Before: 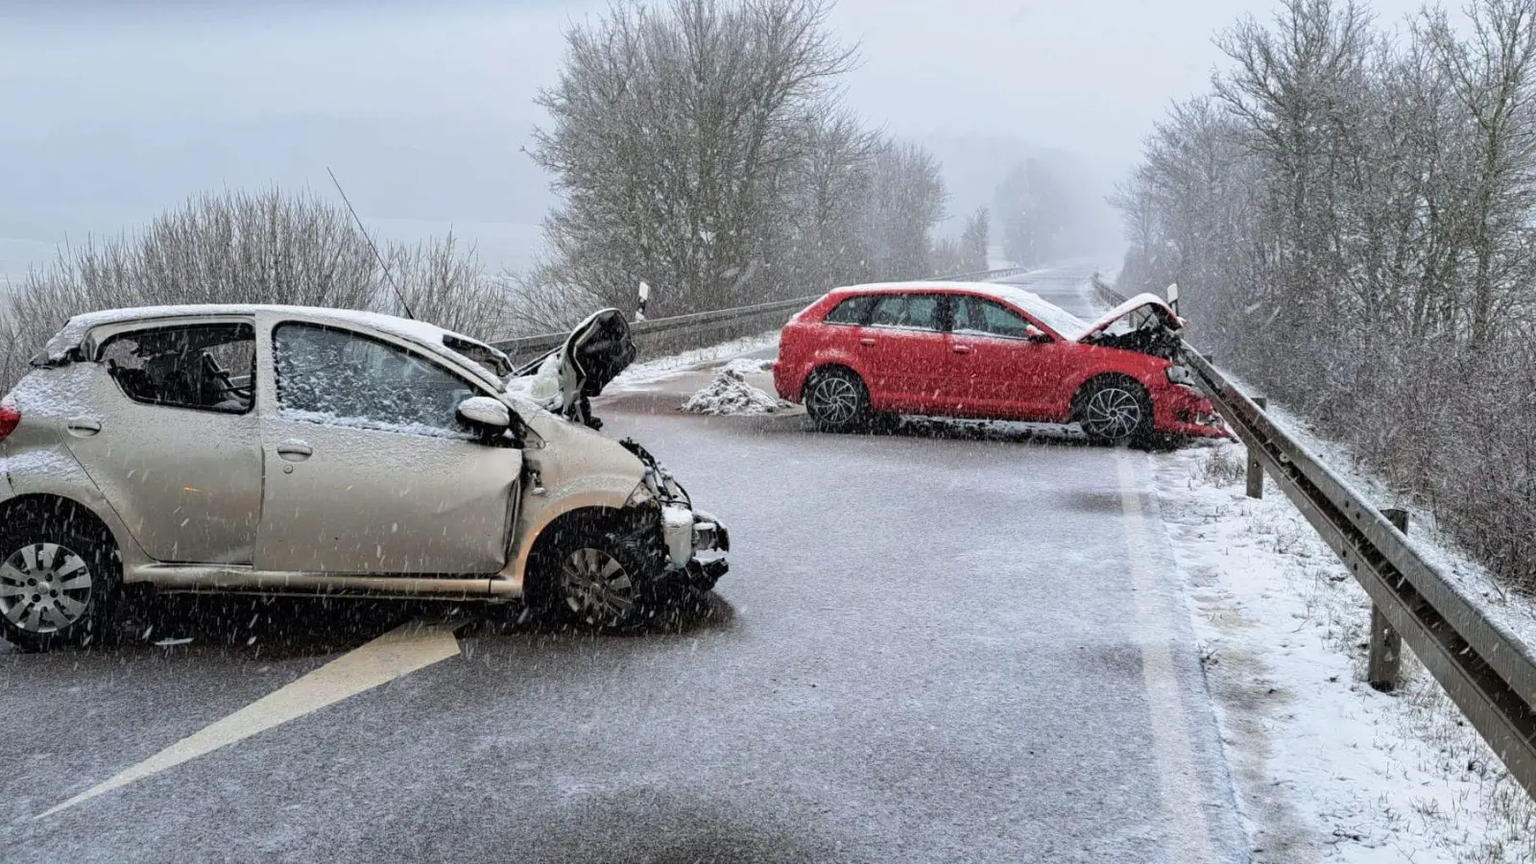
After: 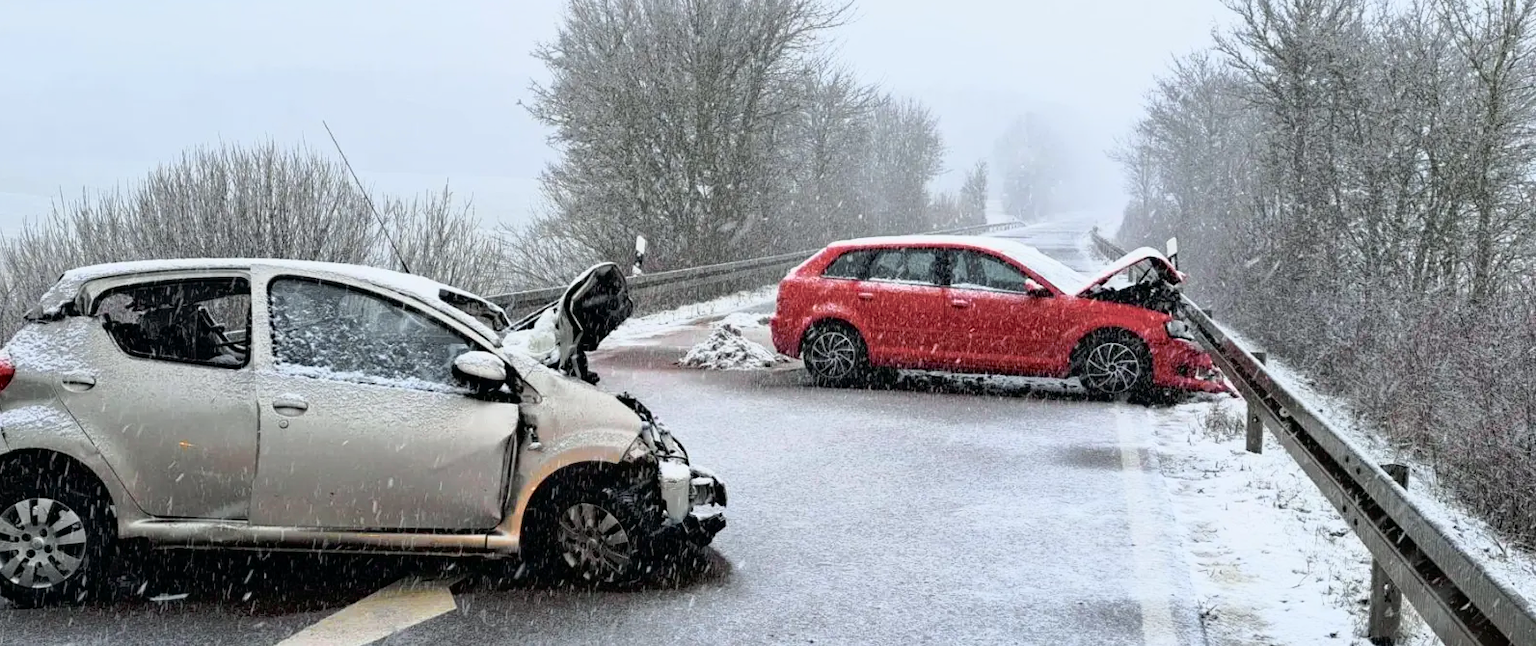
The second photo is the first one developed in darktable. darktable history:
crop: left 0.383%, top 5.5%, bottom 19.842%
tone curve: curves: ch0 [(0, 0) (0.105, 0.068) (0.181, 0.185) (0.28, 0.291) (0.384, 0.404) (0.485, 0.531) (0.638, 0.681) (0.795, 0.879) (1, 0.977)]; ch1 [(0, 0) (0.161, 0.092) (0.35, 0.33) (0.379, 0.401) (0.456, 0.469) (0.504, 0.5) (0.512, 0.514) (0.58, 0.597) (0.635, 0.646) (1, 1)]; ch2 [(0, 0) (0.371, 0.362) (0.437, 0.437) (0.5, 0.5) (0.53, 0.523) (0.56, 0.58) (0.622, 0.606) (1, 1)], color space Lab, independent channels, preserve colors none
